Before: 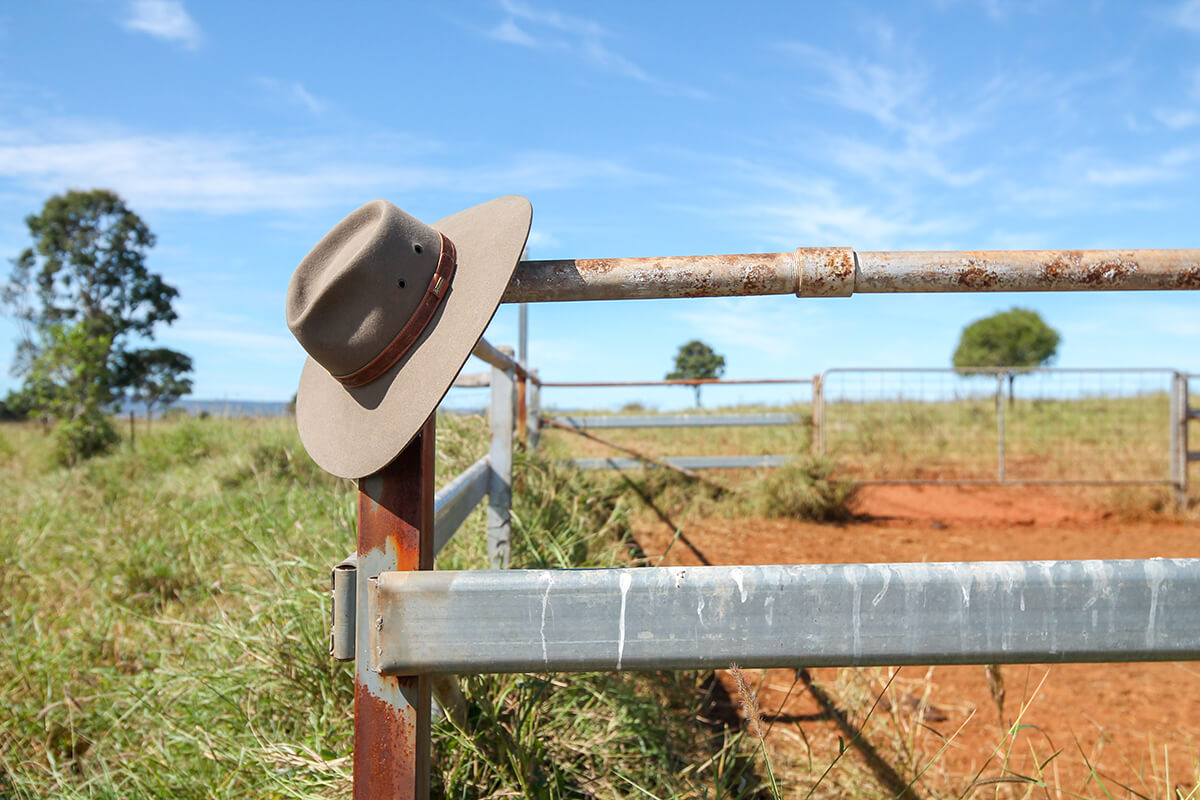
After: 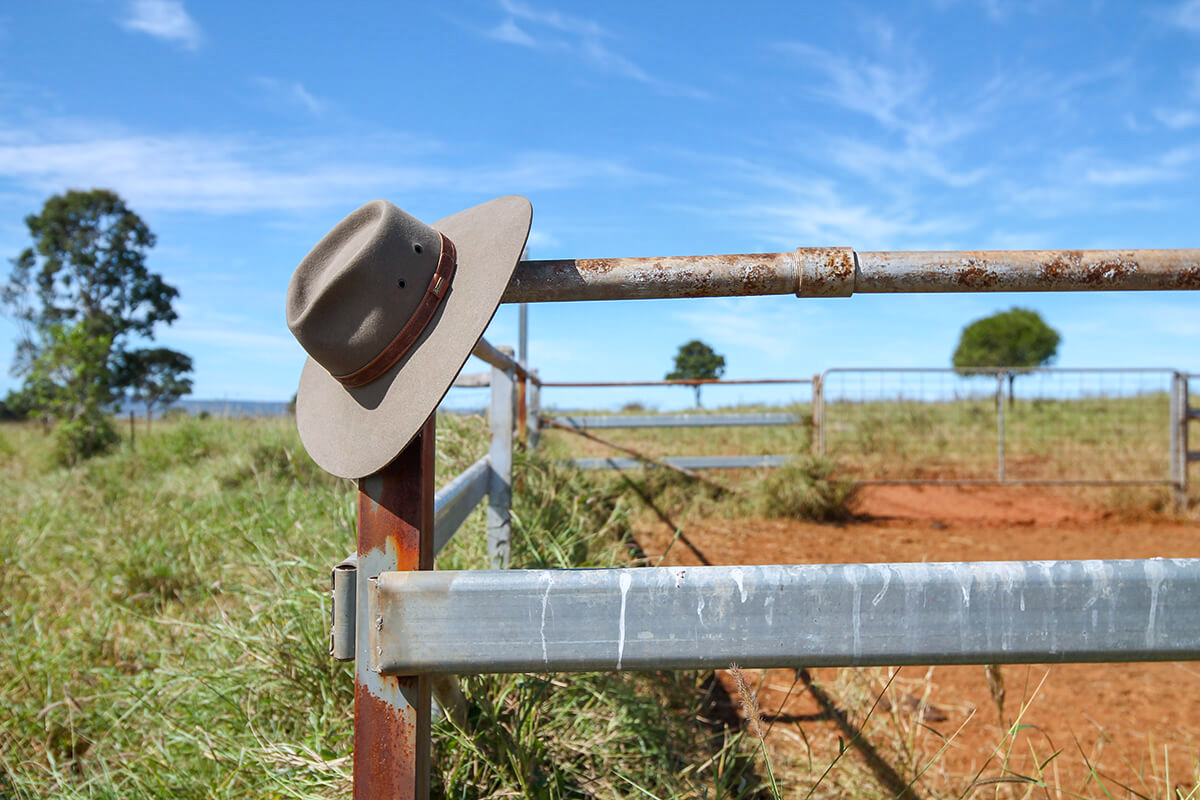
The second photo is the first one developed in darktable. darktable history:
white balance: red 0.967, blue 1.049
shadows and highlights: shadows 43.71, white point adjustment -1.46, soften with gaussian
